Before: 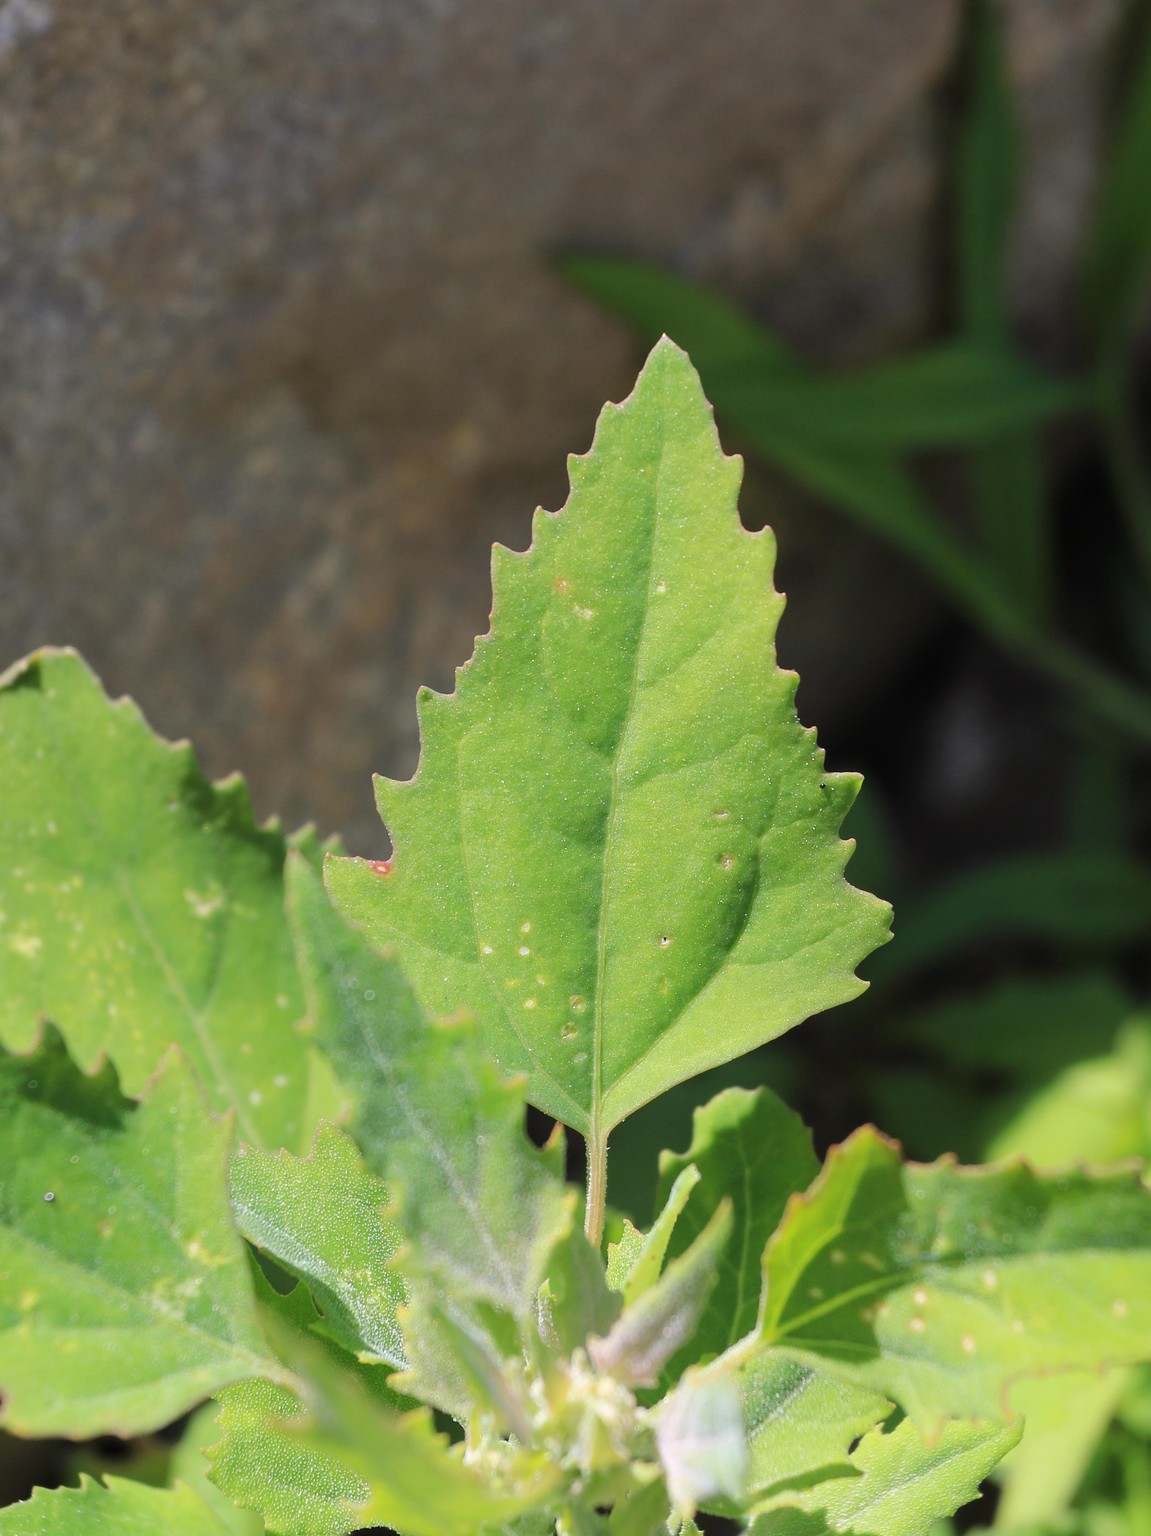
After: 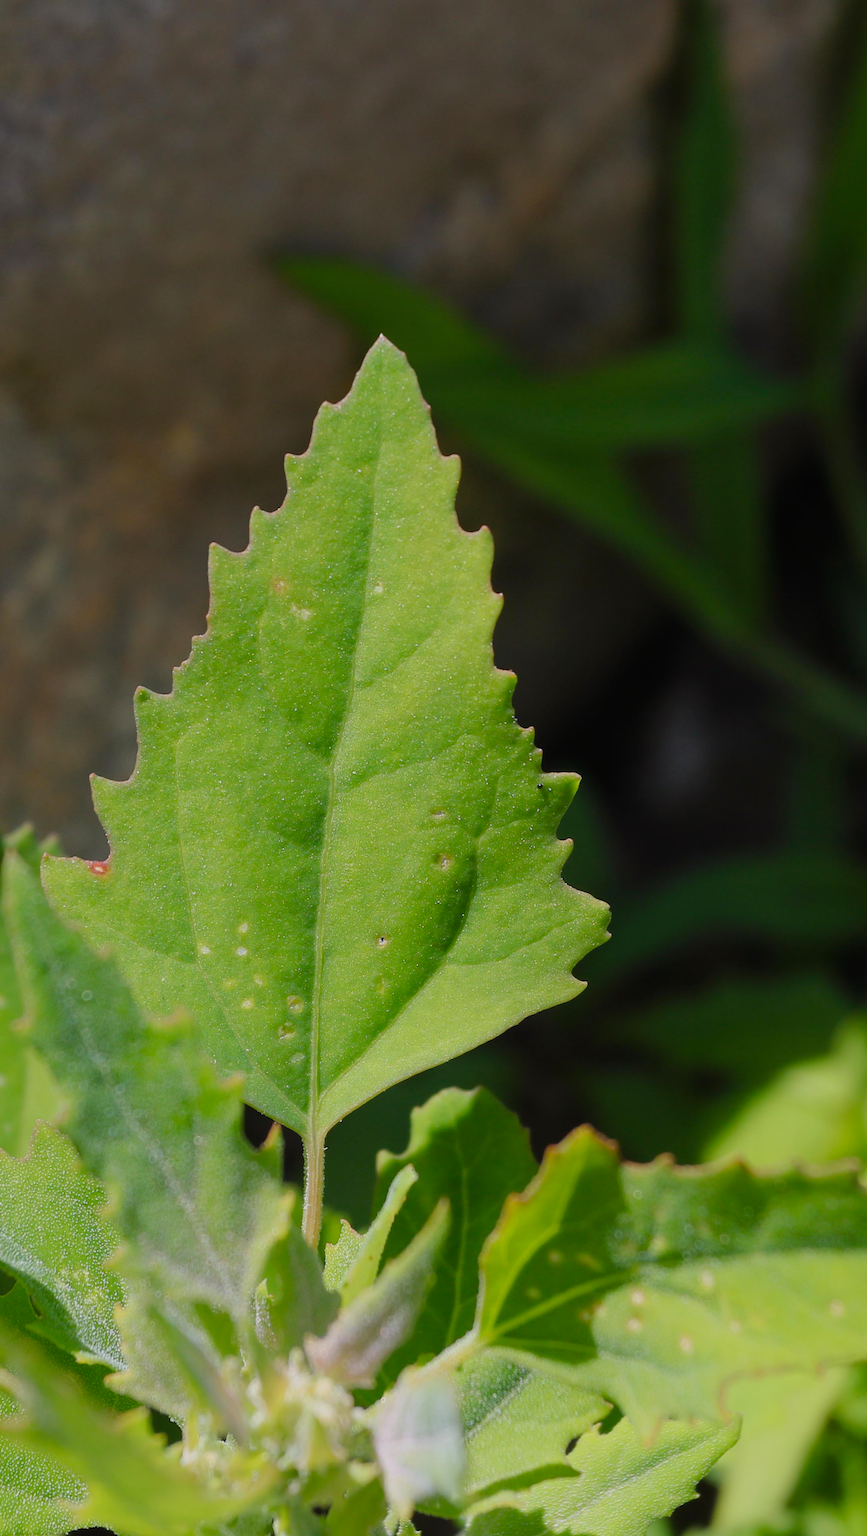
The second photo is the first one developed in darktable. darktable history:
crop and rotate: left 24.6%
exposure: black level correction 0, exposure -0.721 EV, compensate highlight preservation false
color balance rgb: linear chroma grading › shadows 32%, linear chroma grading › global chroma -2%, linear chroma grading › mid-tones 4%, perceptual saturation grading › global saturation -2%, perceptual saturation grading › highlights -8%, perceptual saturation grading › mid-tones 8%, perceptual saturation grading › shadows 4%, perceptual brilliance grading › highlights 8%, perceptual brilliance grading › mid-tones 4%, perceptual brilliance grading › shadows 2%, global vibrance 16%, saturation formula JzAzBz (2021)
